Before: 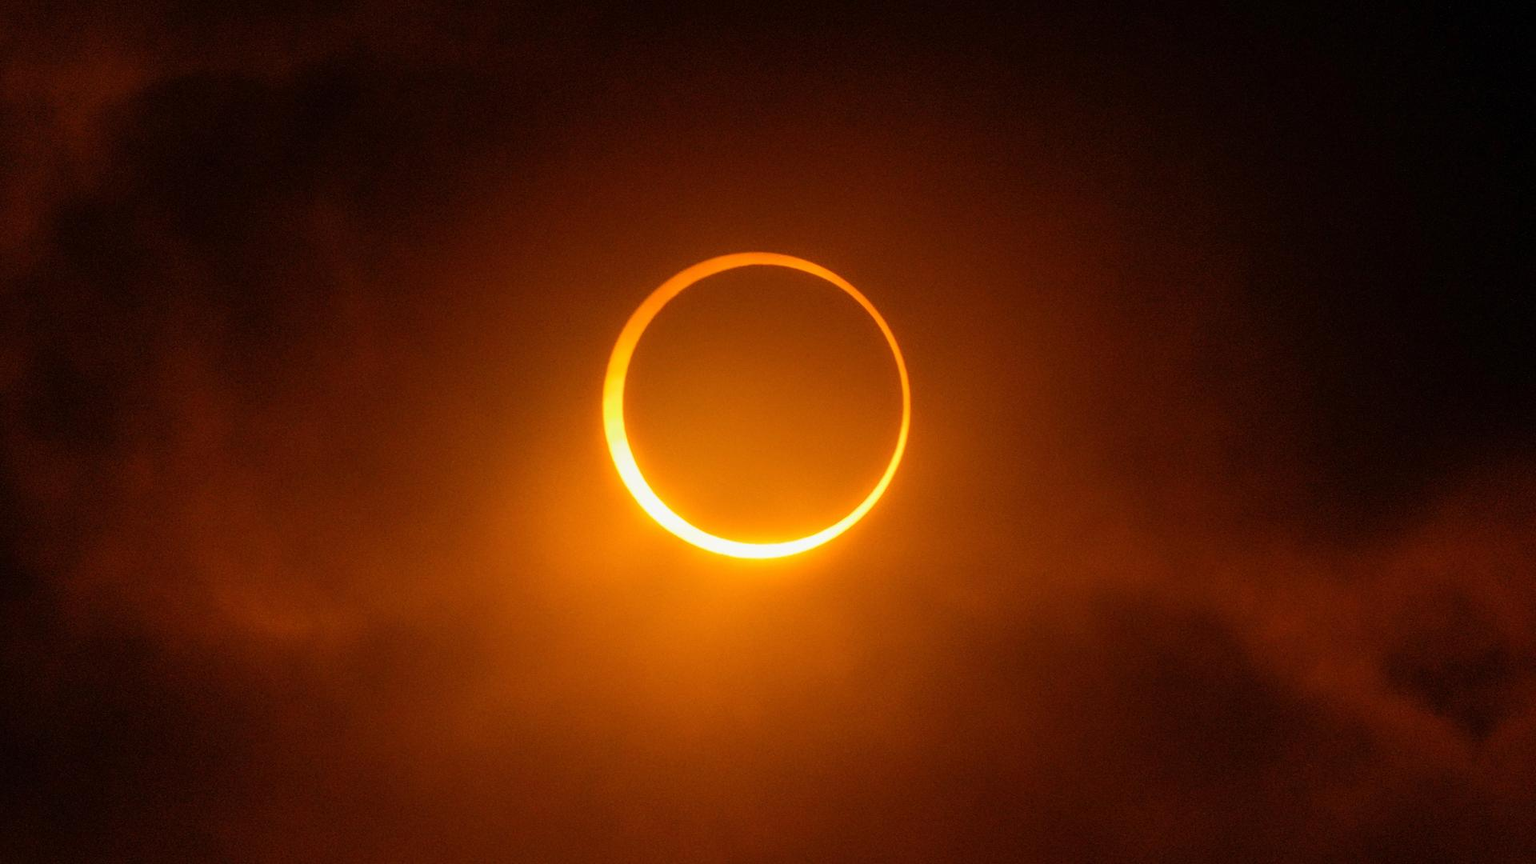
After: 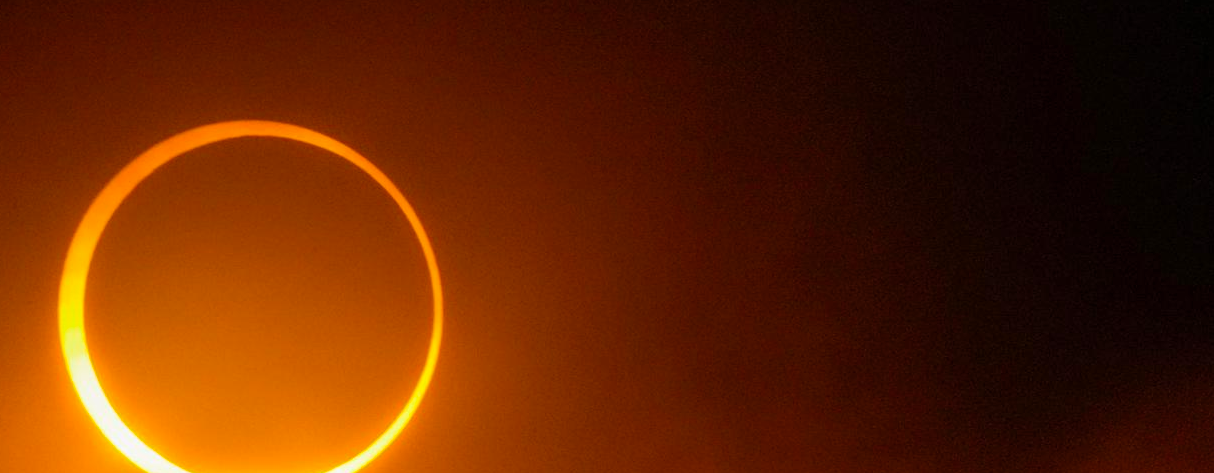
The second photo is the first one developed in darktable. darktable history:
crop: left 36.239%, top 18.133%, right 0.483%, bottom 37.986%
color balance rgb: perceptual saturation grading › global saturation 17.237%, global vibrance 9.405%
